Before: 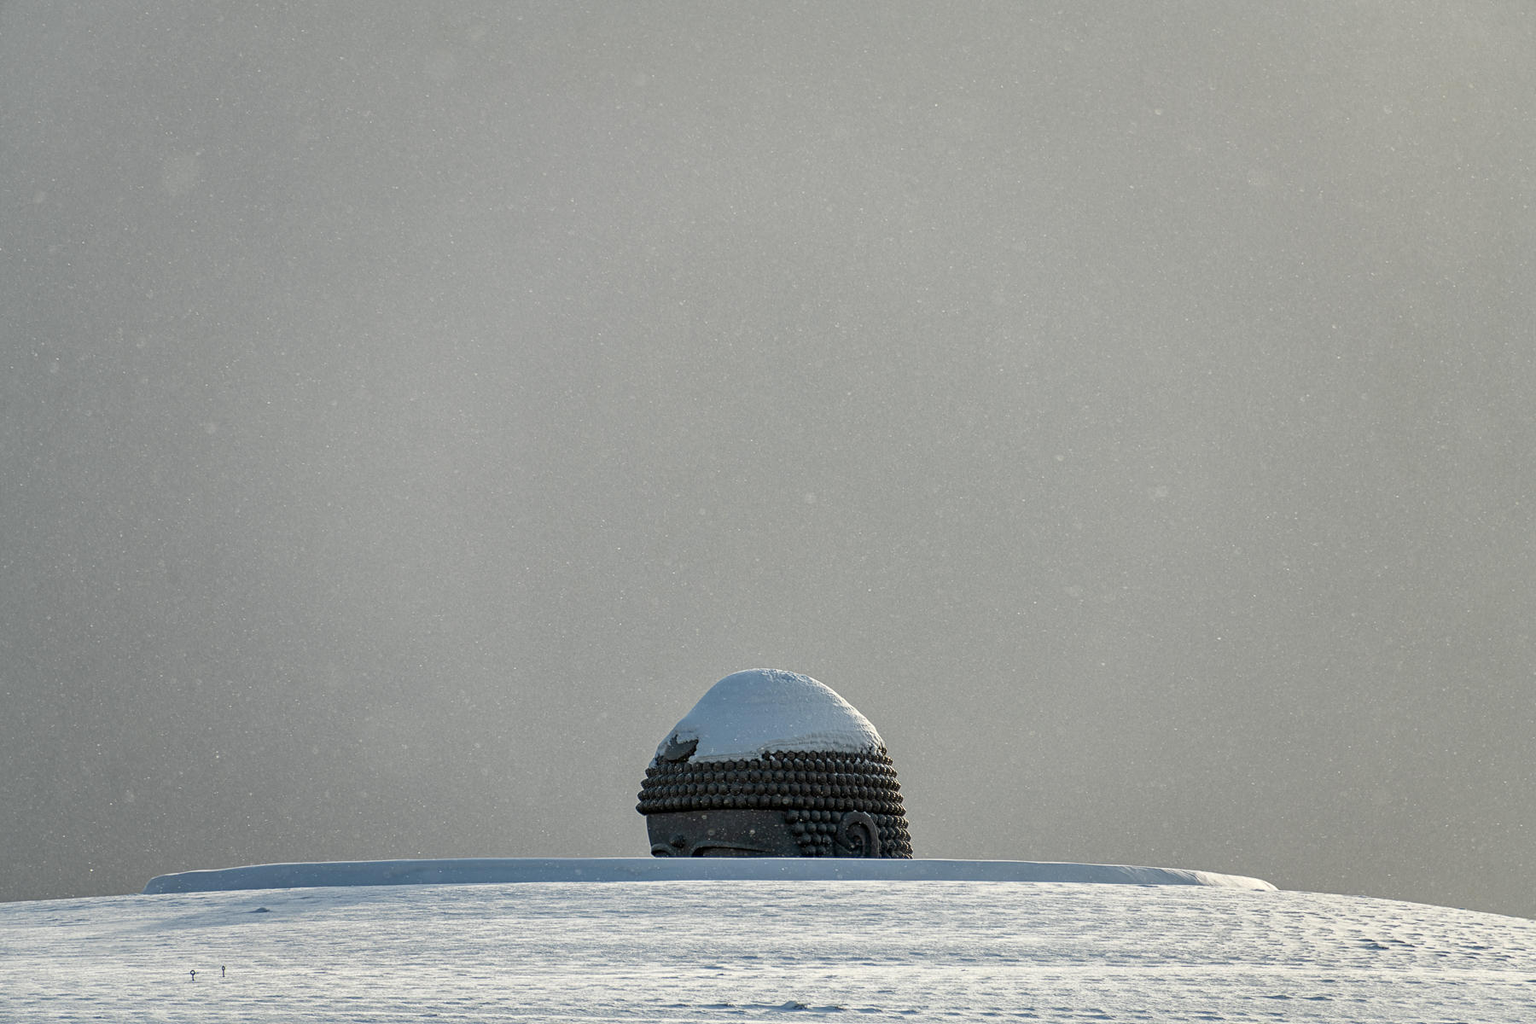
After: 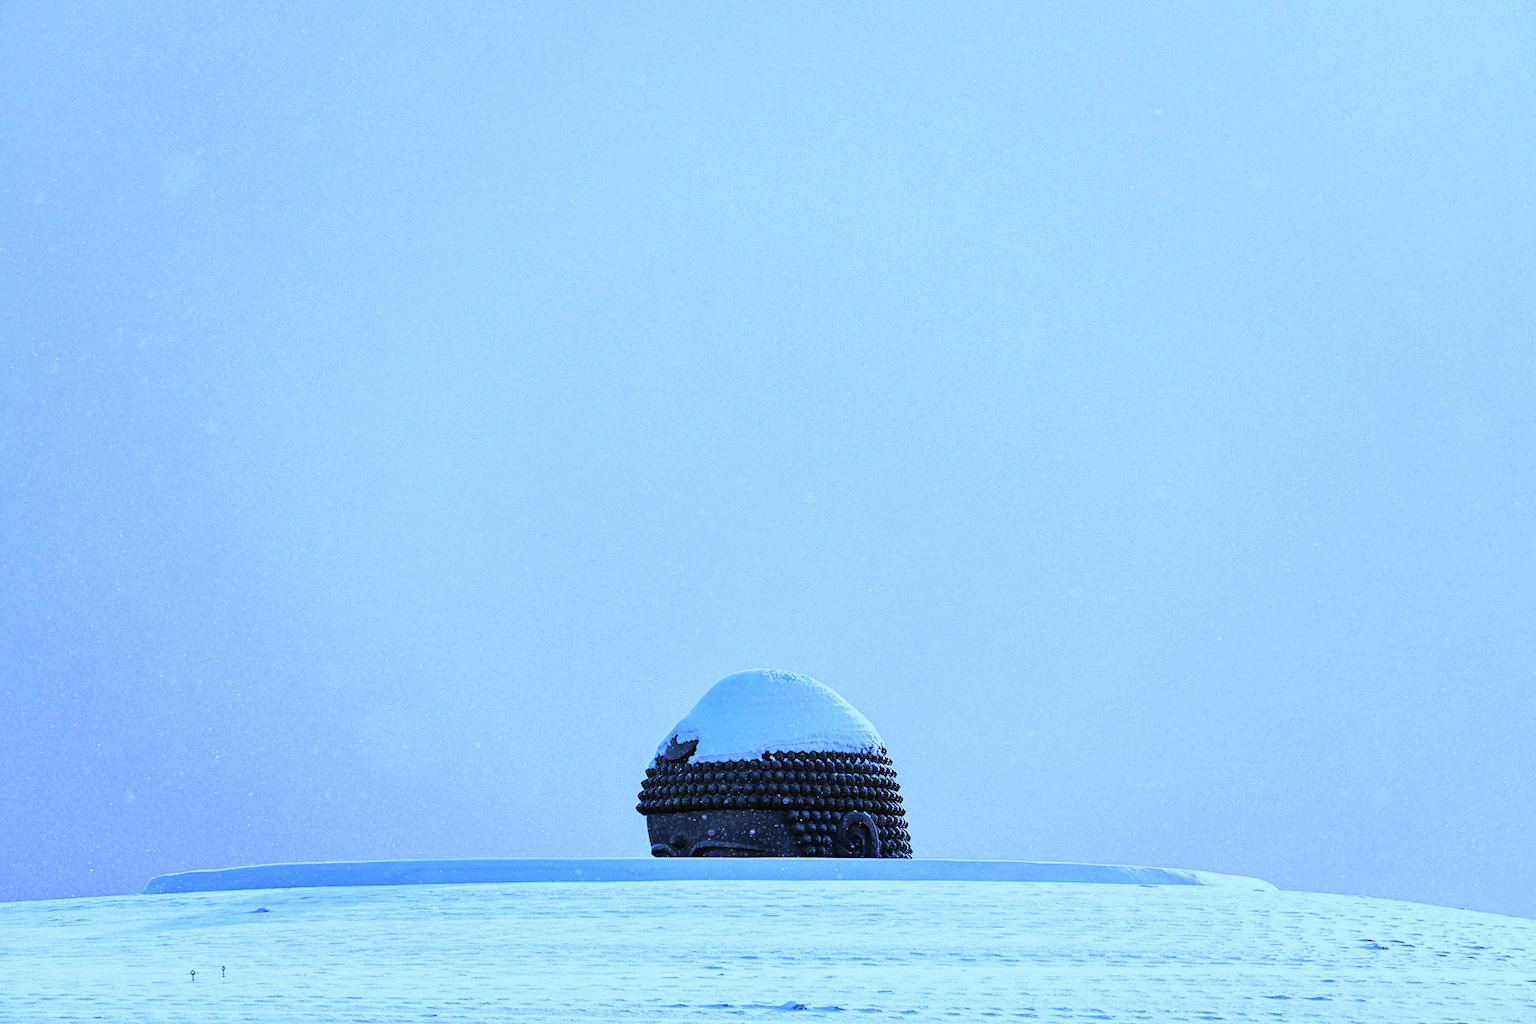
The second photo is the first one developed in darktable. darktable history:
exposure: exposure -0.072 EV, compensate highlight preservation false
tone curve: curves: ch0 [(0, 0.026) (0.155, 0.133) (0.272, 0.34) (0.434, 0.625) (0.676, 0.871) (0.994, 0.955)], color space Lab, linked channels, preserve colors none
white balance: red 0.766, blue 1.537
